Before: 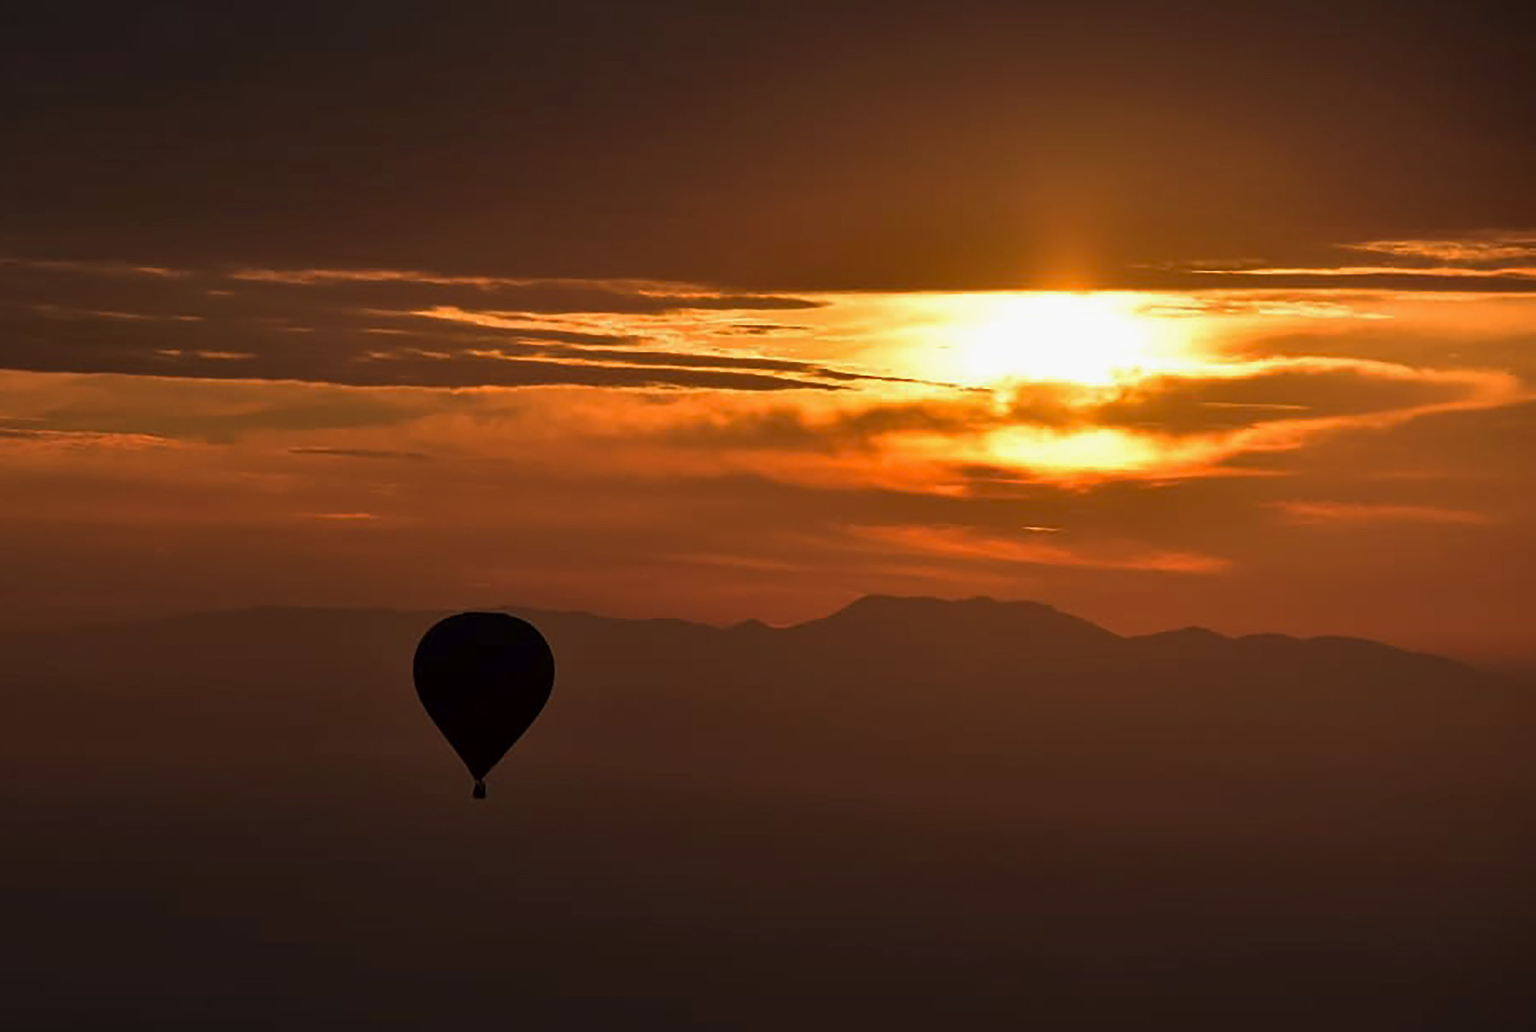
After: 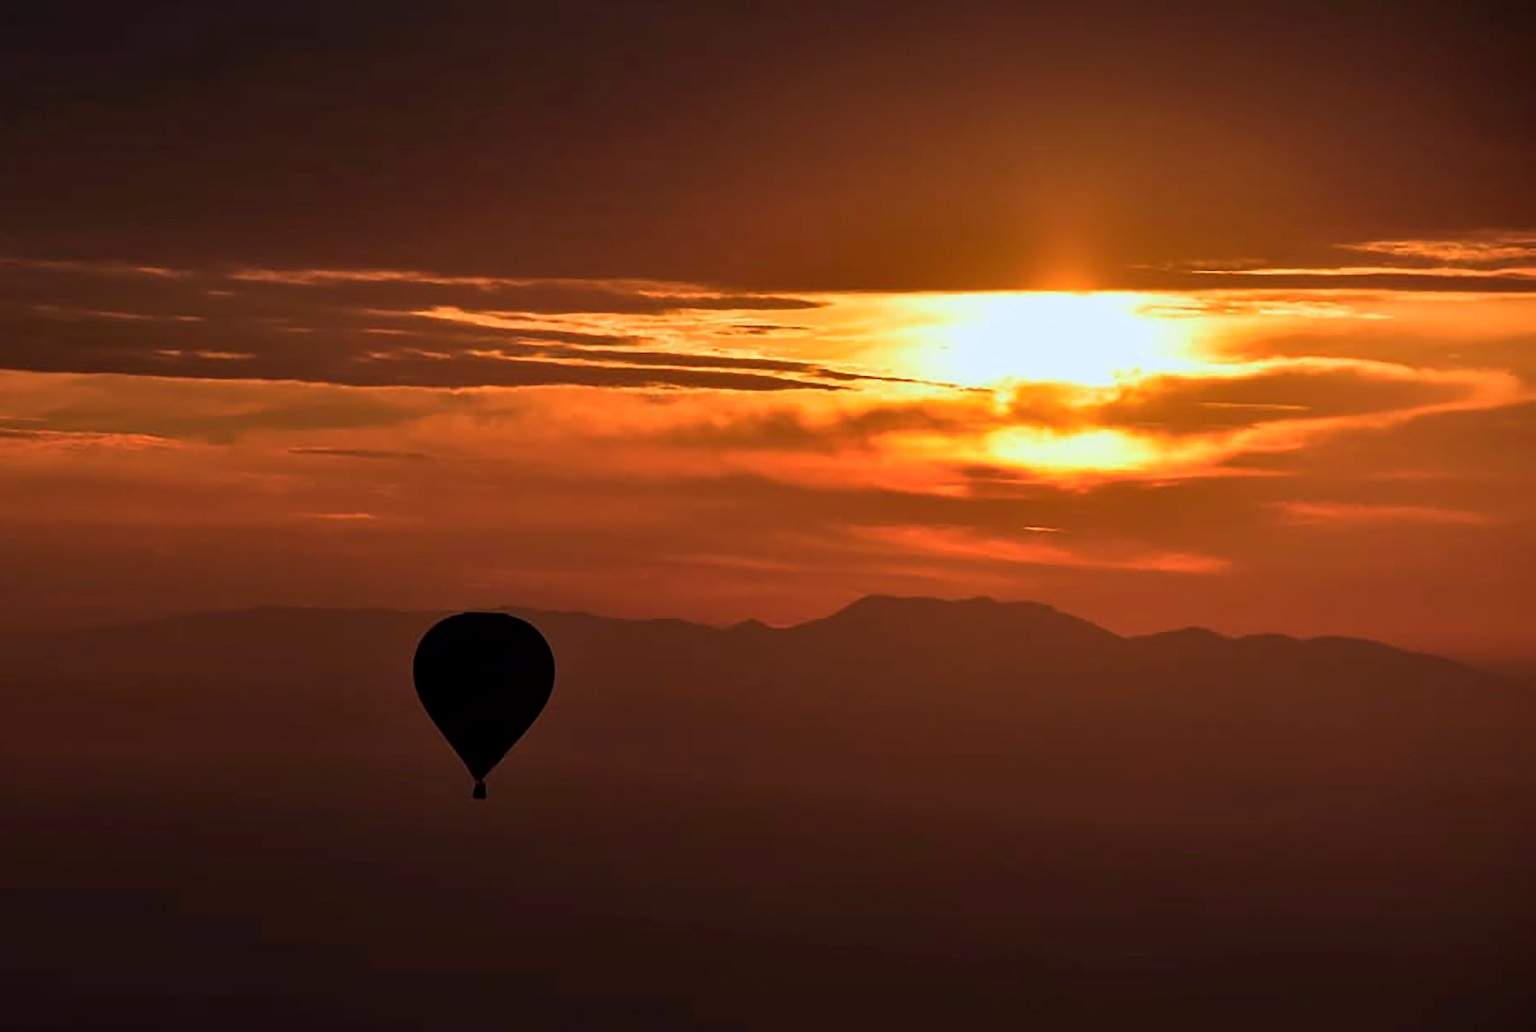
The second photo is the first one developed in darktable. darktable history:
color calibration: output R [0.994, 0.059, -0.119, 0], output G [-0.036, 1.09, -0.119, 0], output B [0.078, -0.108, 0.961, 0], illuminant custom, x 0.371, y 0.382, temperature 4281.14 K
